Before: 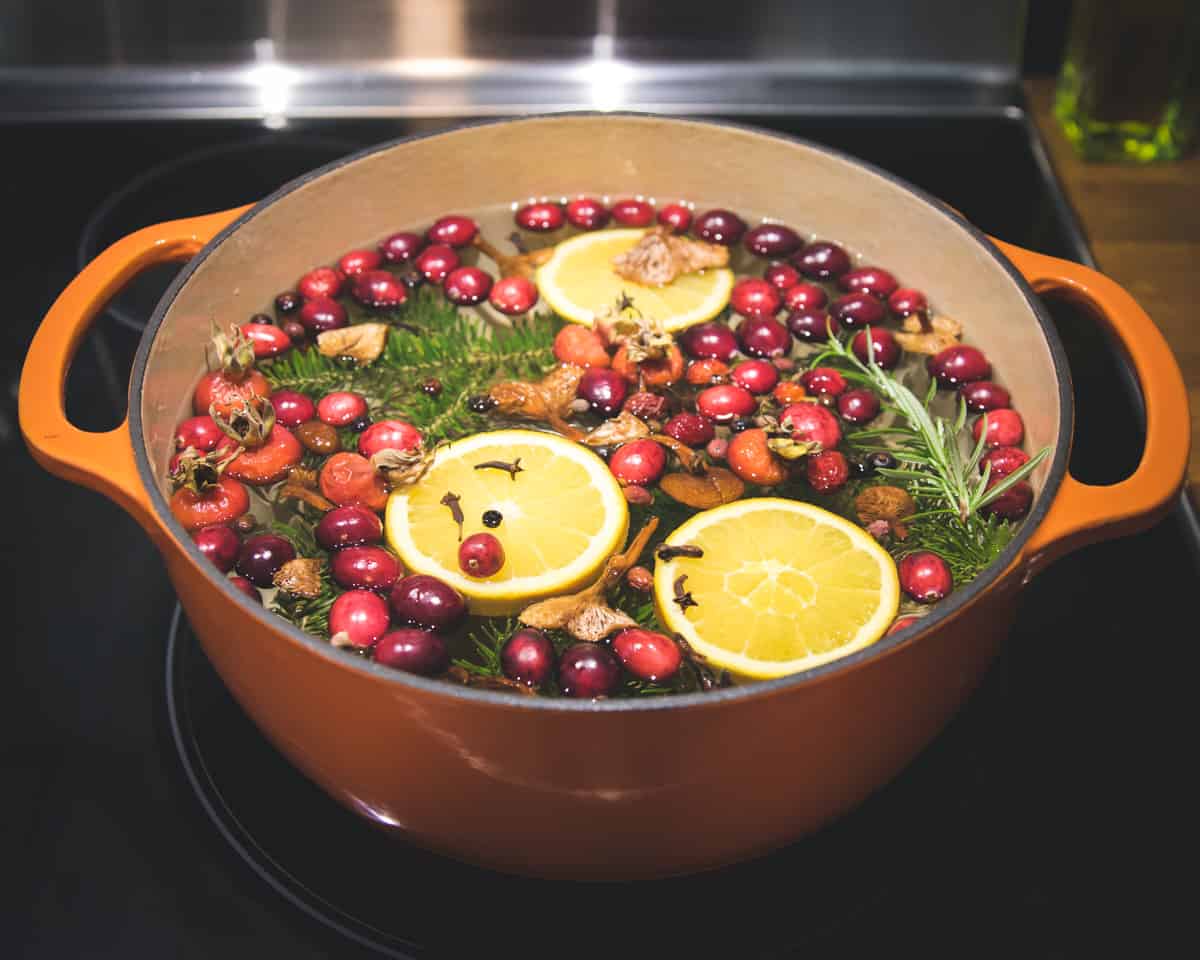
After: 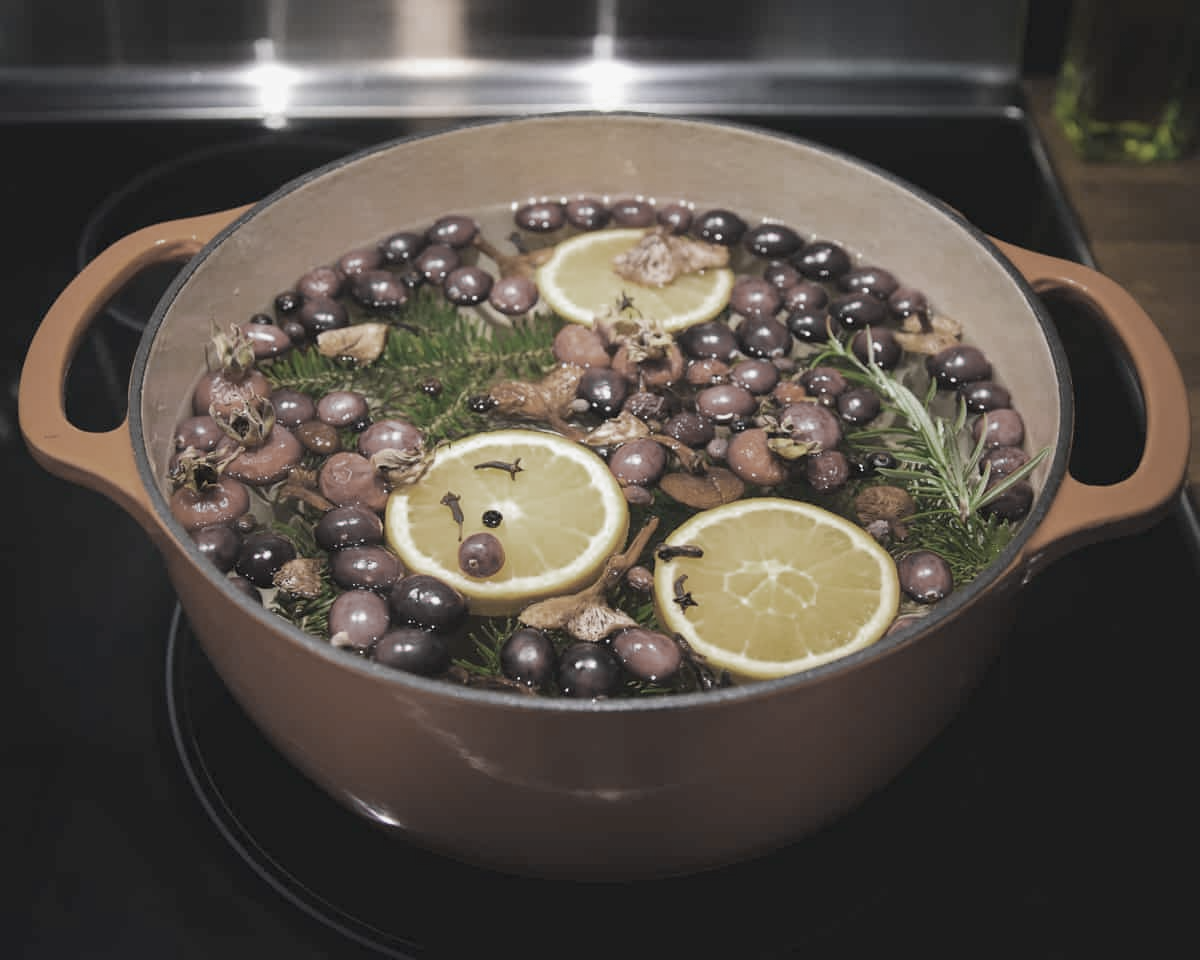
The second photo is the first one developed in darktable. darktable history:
exposure: black level correction 0.002, exposure -0.104 EV, compensate highlight preservation false
color zones: curves: ch0 [(0, 0.487) (0.241, 0.395) (0.434, 0.373) (0.658, 0.412) (0.838, 0.487)]; ch1 [(0, 0) (0.053, 0.053) (0.211, 0.202) (0.579, 0.259) (0.781, 0.241)]
